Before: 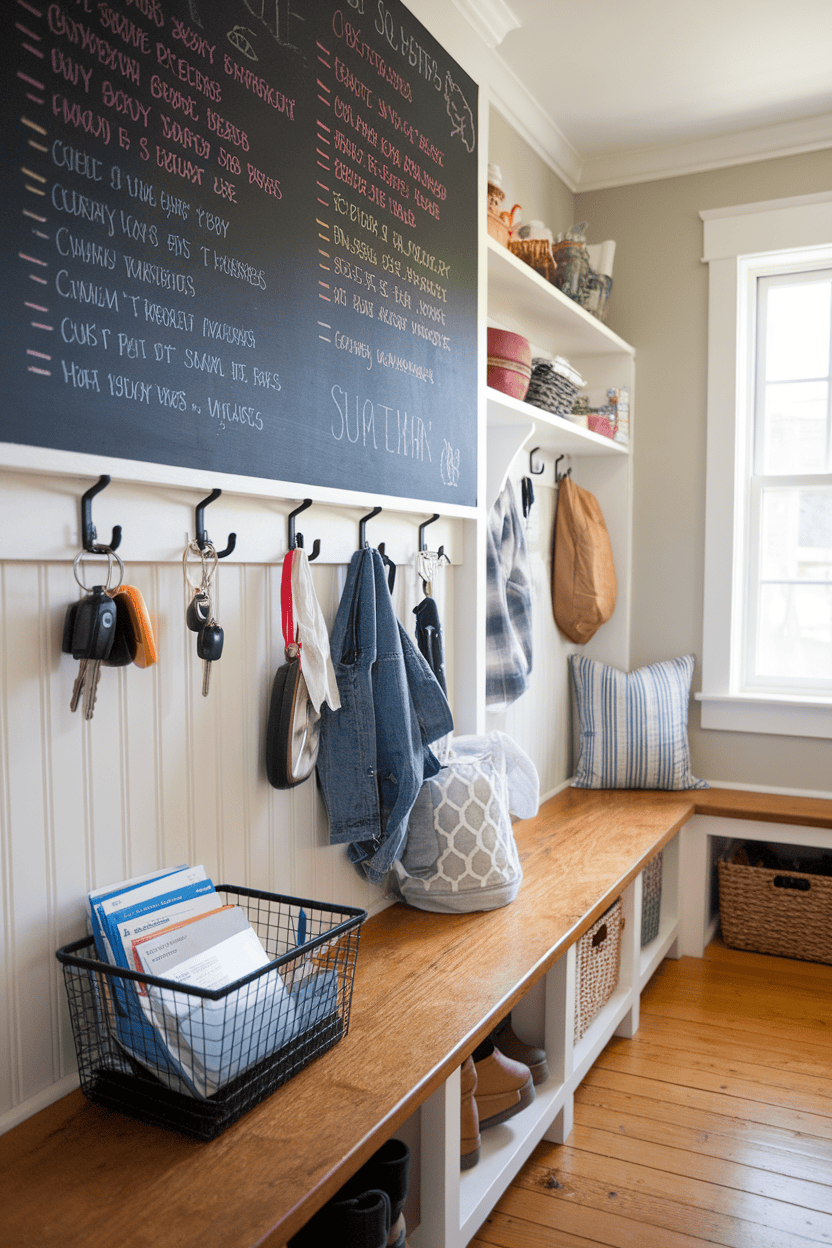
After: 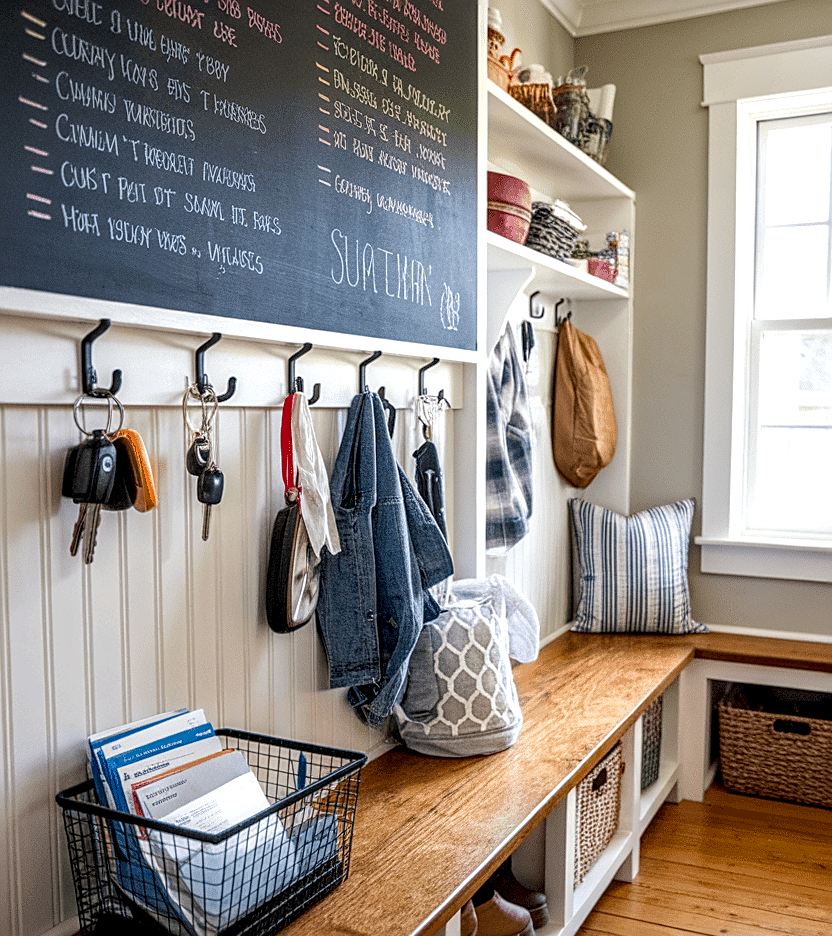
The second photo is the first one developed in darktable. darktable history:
sharpen: amount 0.478
crop and rotate: top 12.5%, bottom 12.5%
local contrast: highlights 0%, shadows 0%, detail 182%
exposure: compensate highlight preservation false
haze removal: compatibility mode true, adaptive false
